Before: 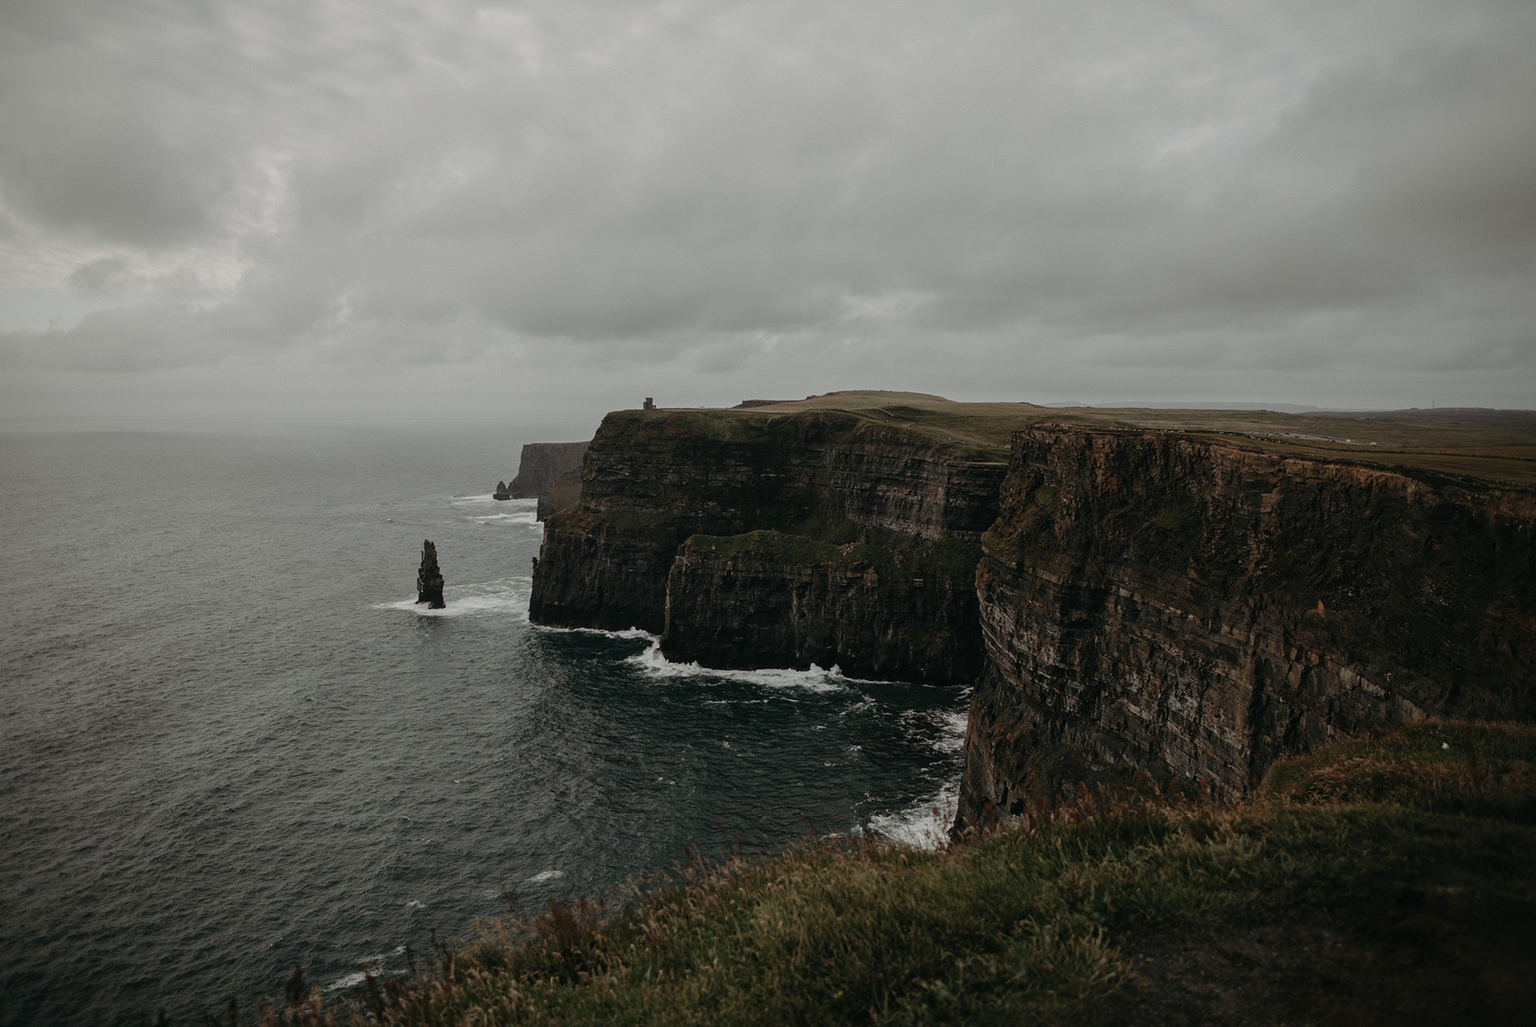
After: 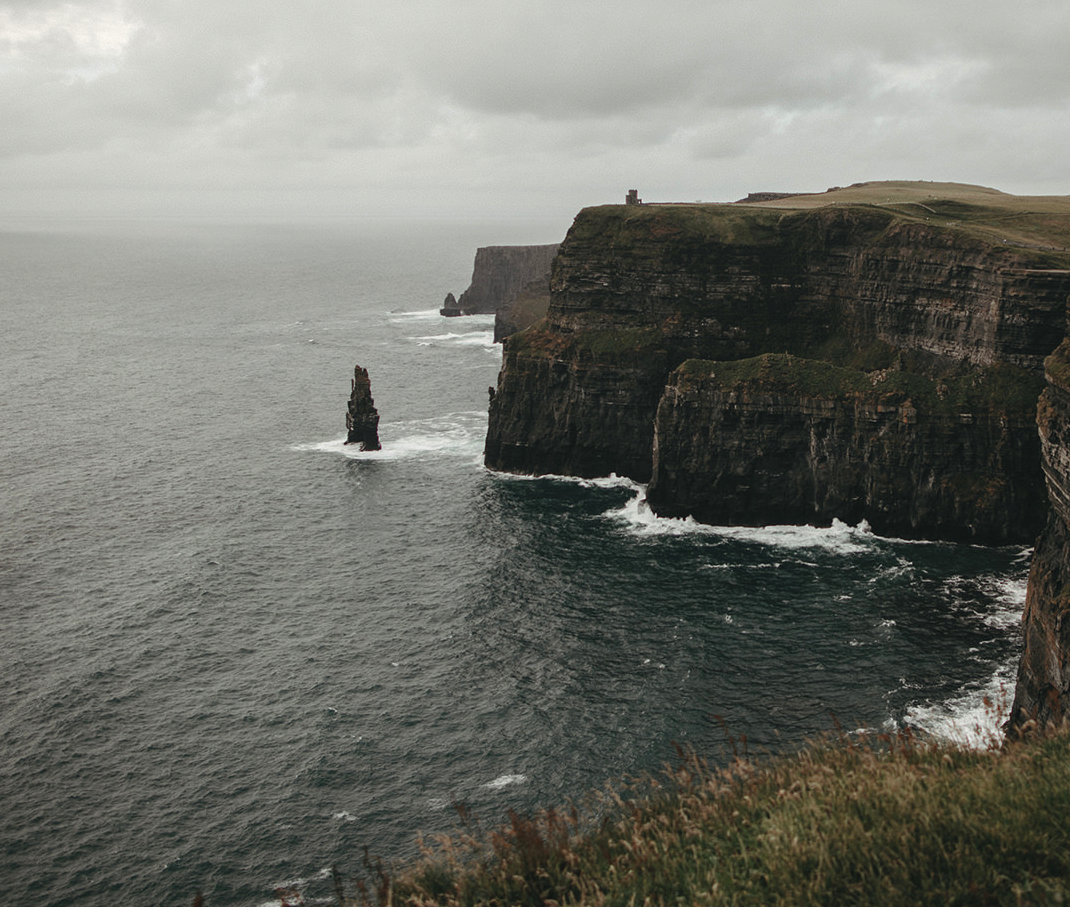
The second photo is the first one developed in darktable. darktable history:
crop: left 8.966%, top 23.852%, right 34.699%, bottom 4.703%
exposure: black level correction -0.002, exposure 0.708 EV, compensate exposure bias true, compensate highlight preservation false
